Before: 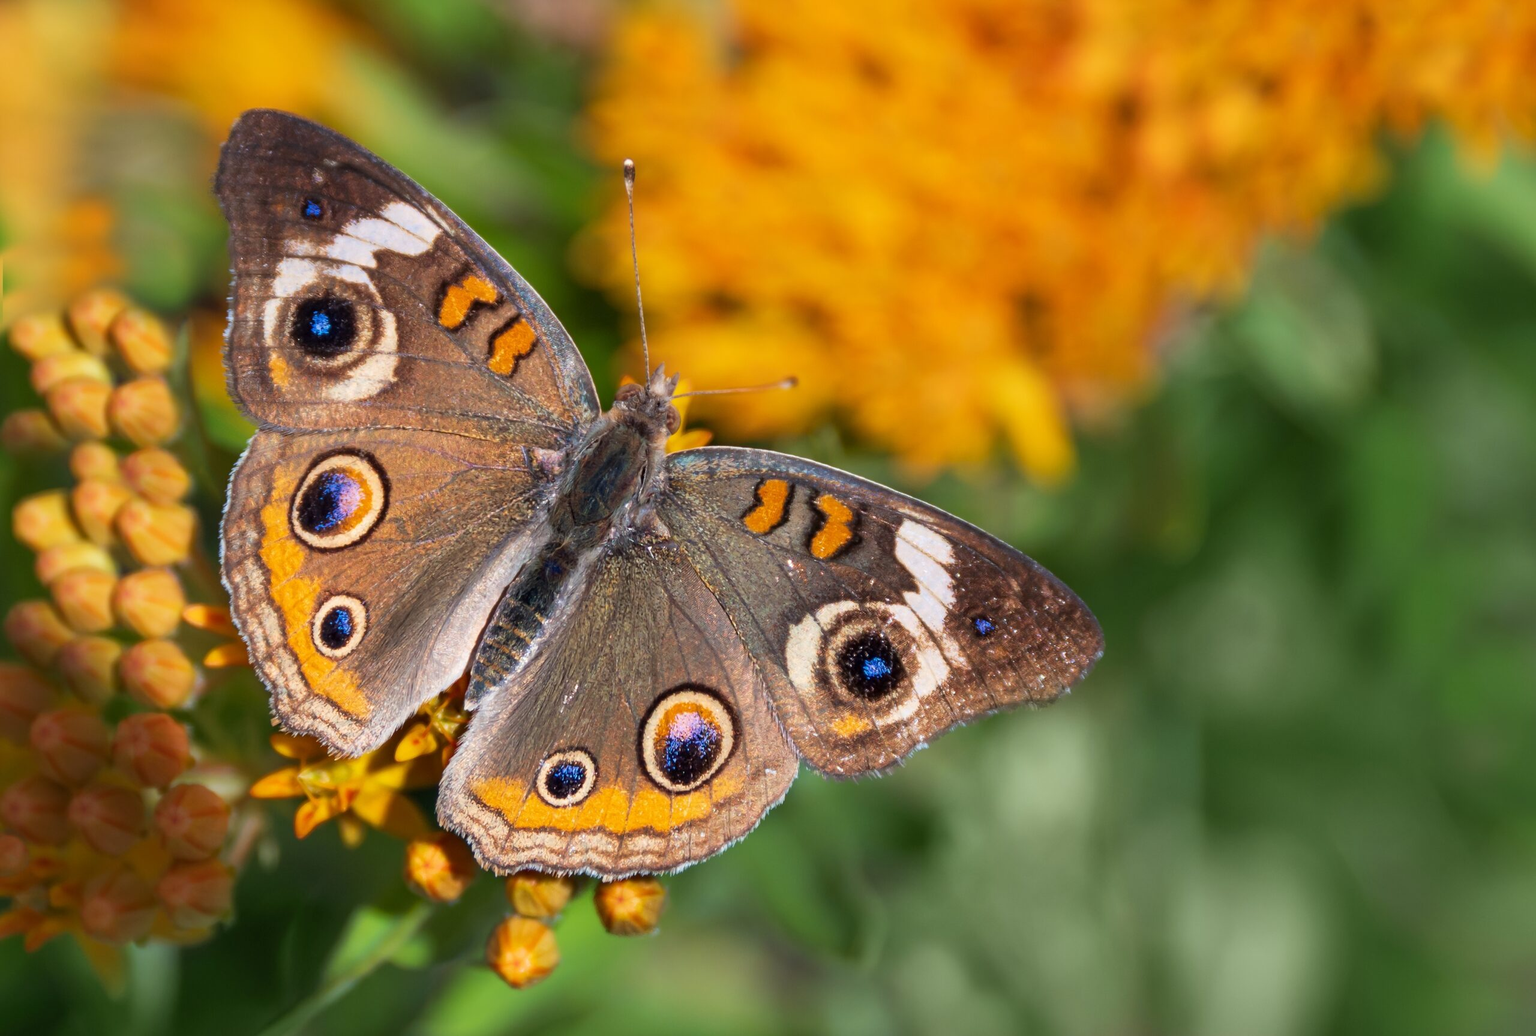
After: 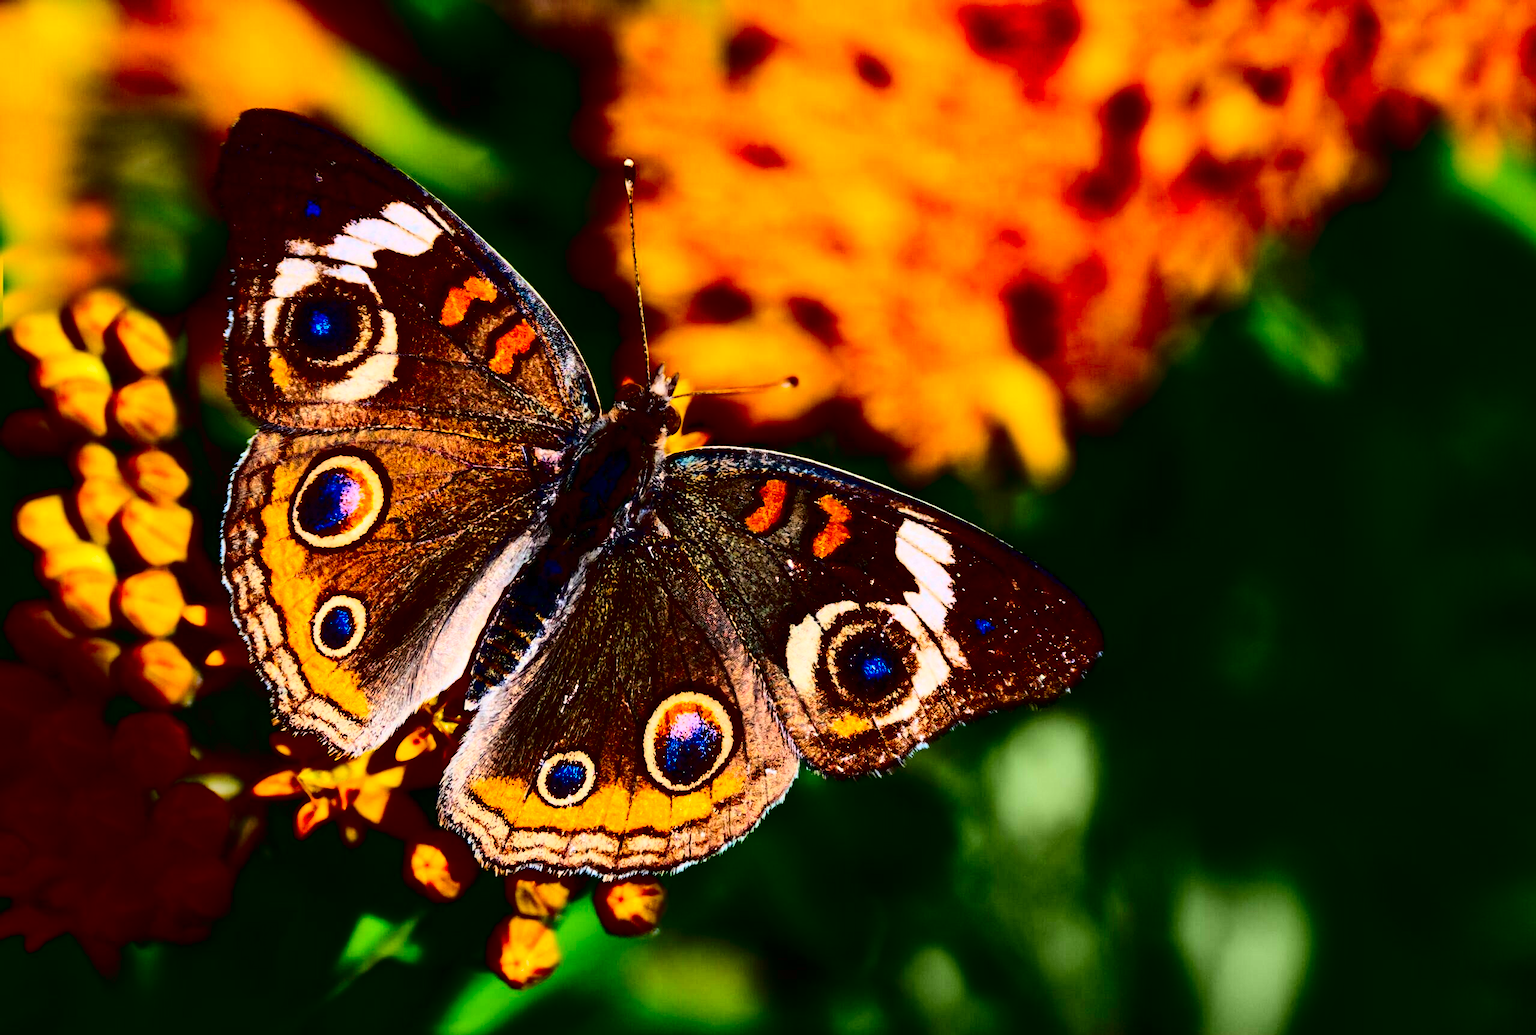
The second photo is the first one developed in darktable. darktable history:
contrast brightness saturation: contrast 0.762, brightness -0.995, saturation 0.981
